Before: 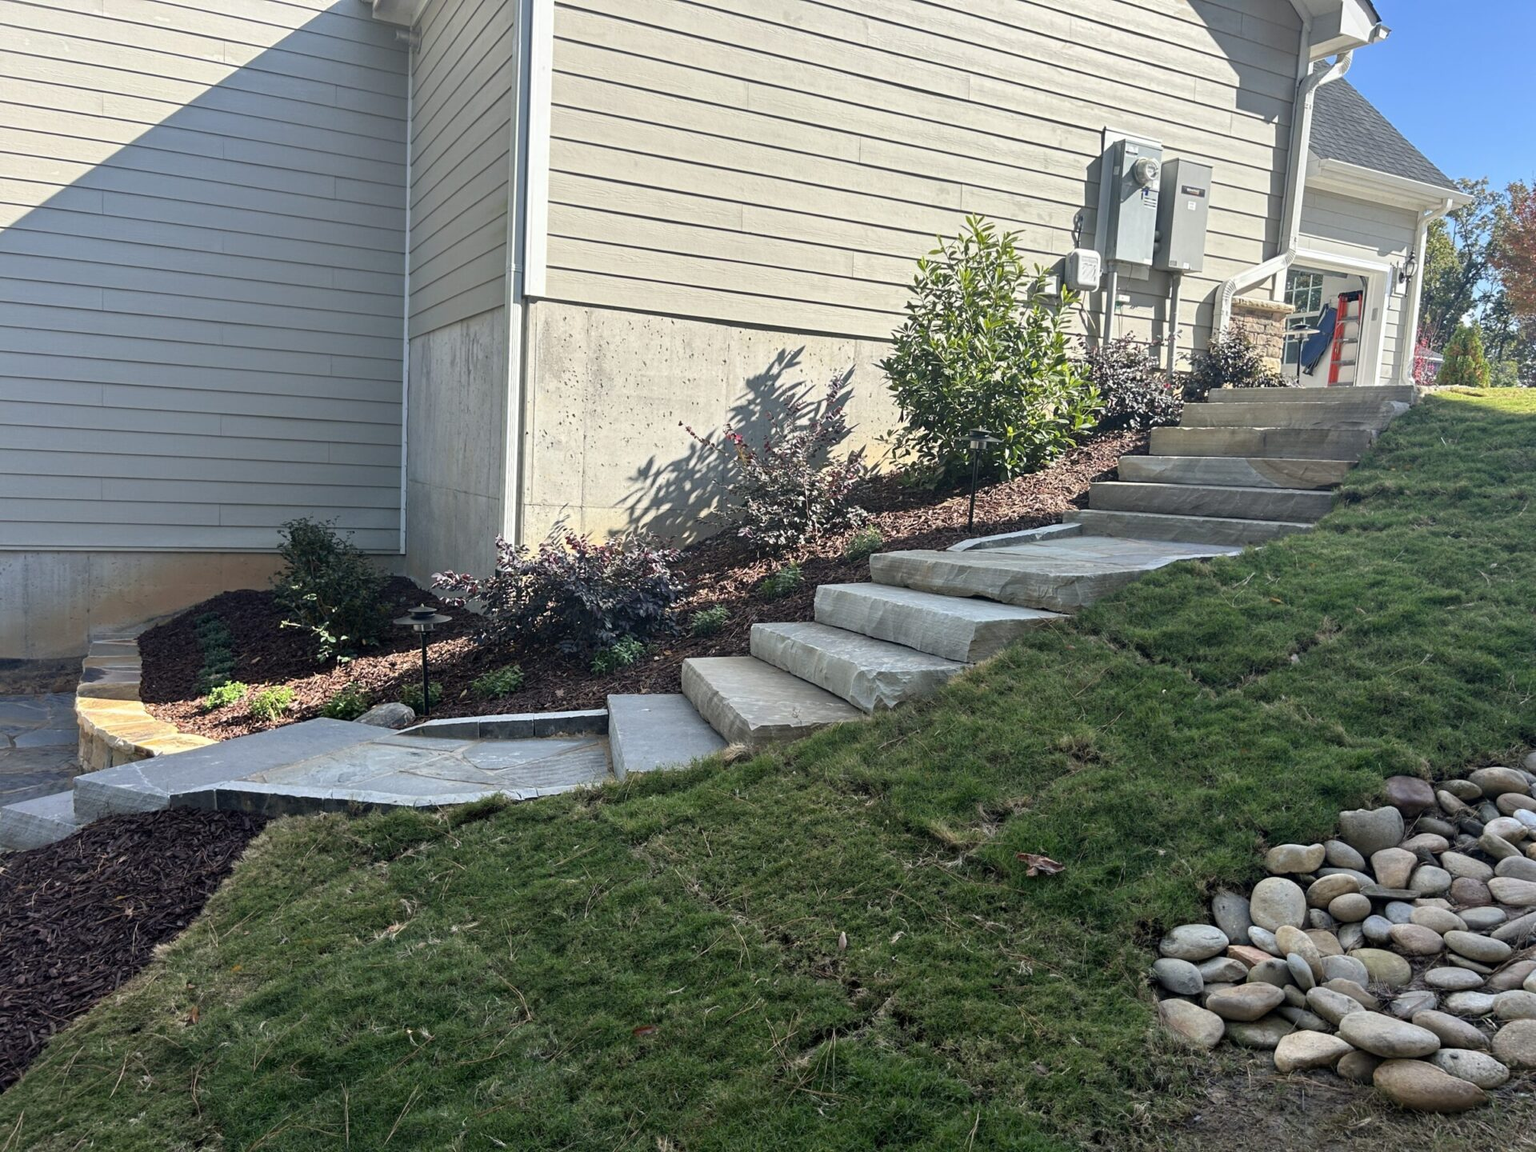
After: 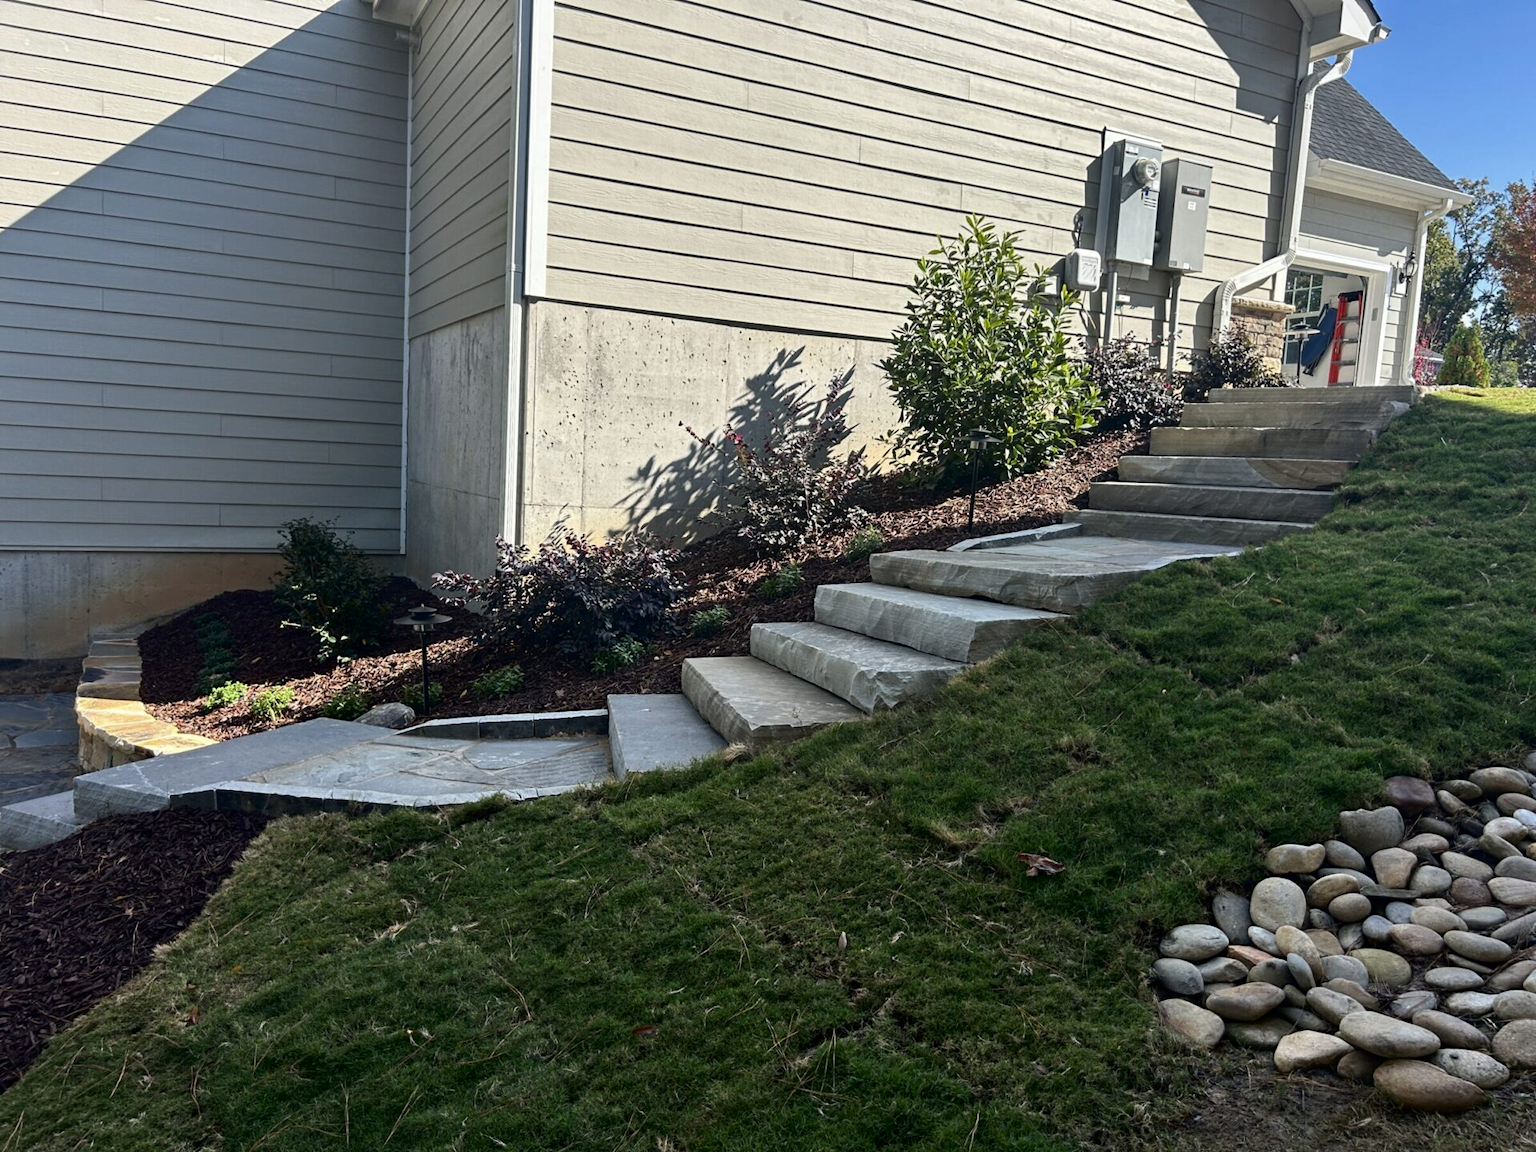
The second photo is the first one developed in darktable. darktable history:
tone curve: curves: ch0 [(0, 0) (0.153, 0.06) (1, 1)], color space Lab, independent channels, preserve colors none
exposure: compensate exposure bias true, compensate highlight preservation false
